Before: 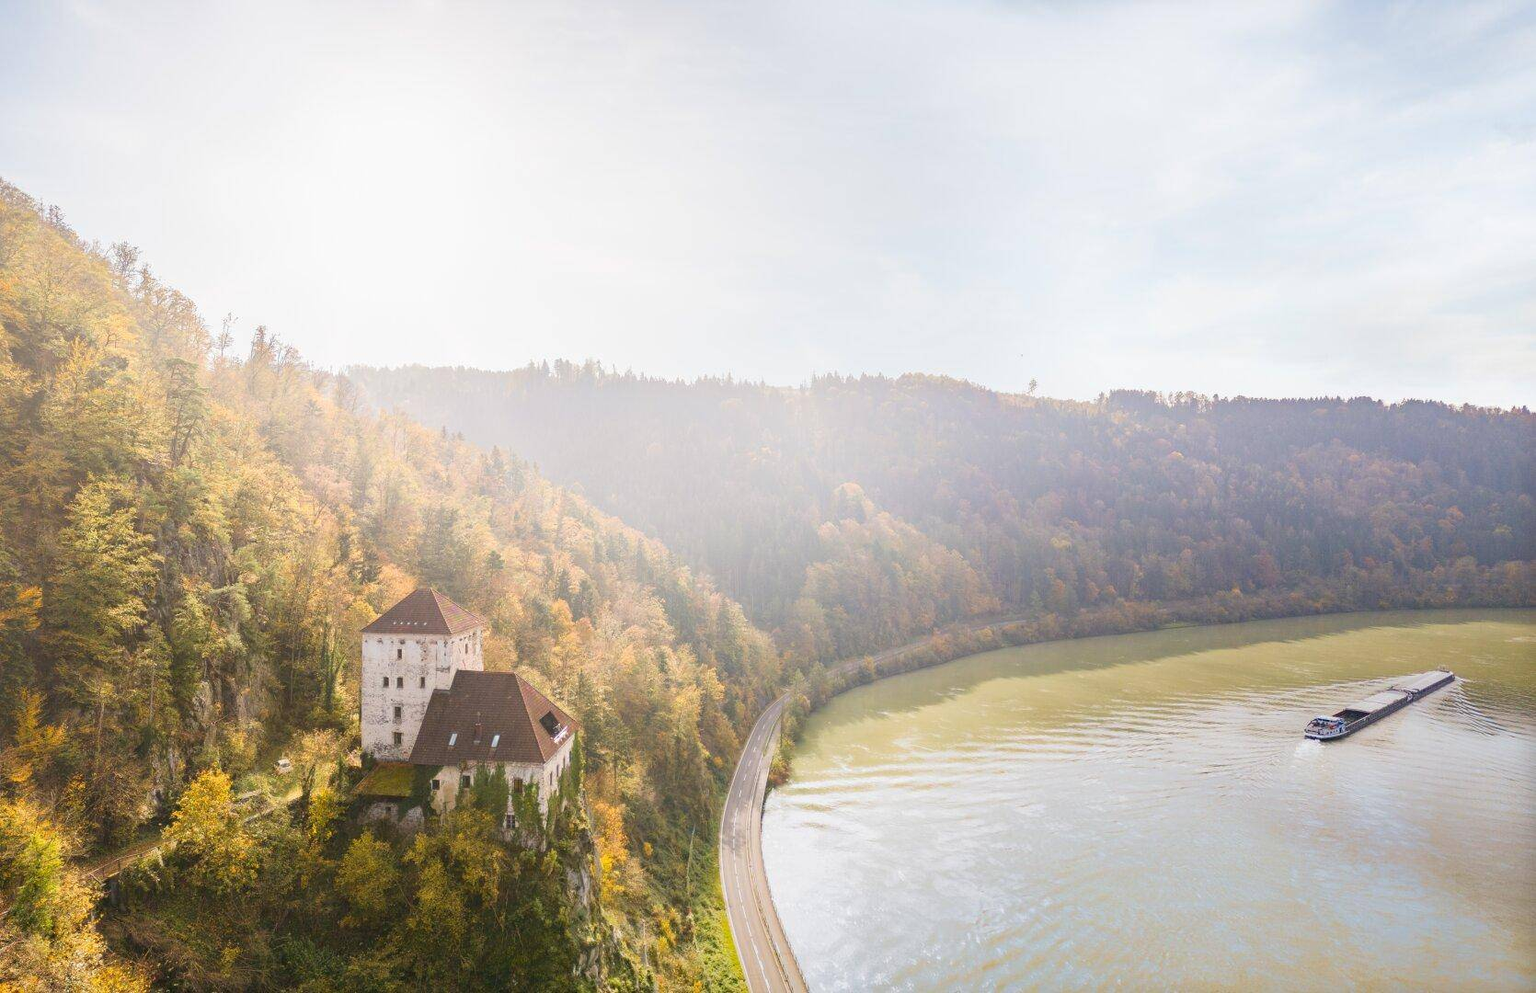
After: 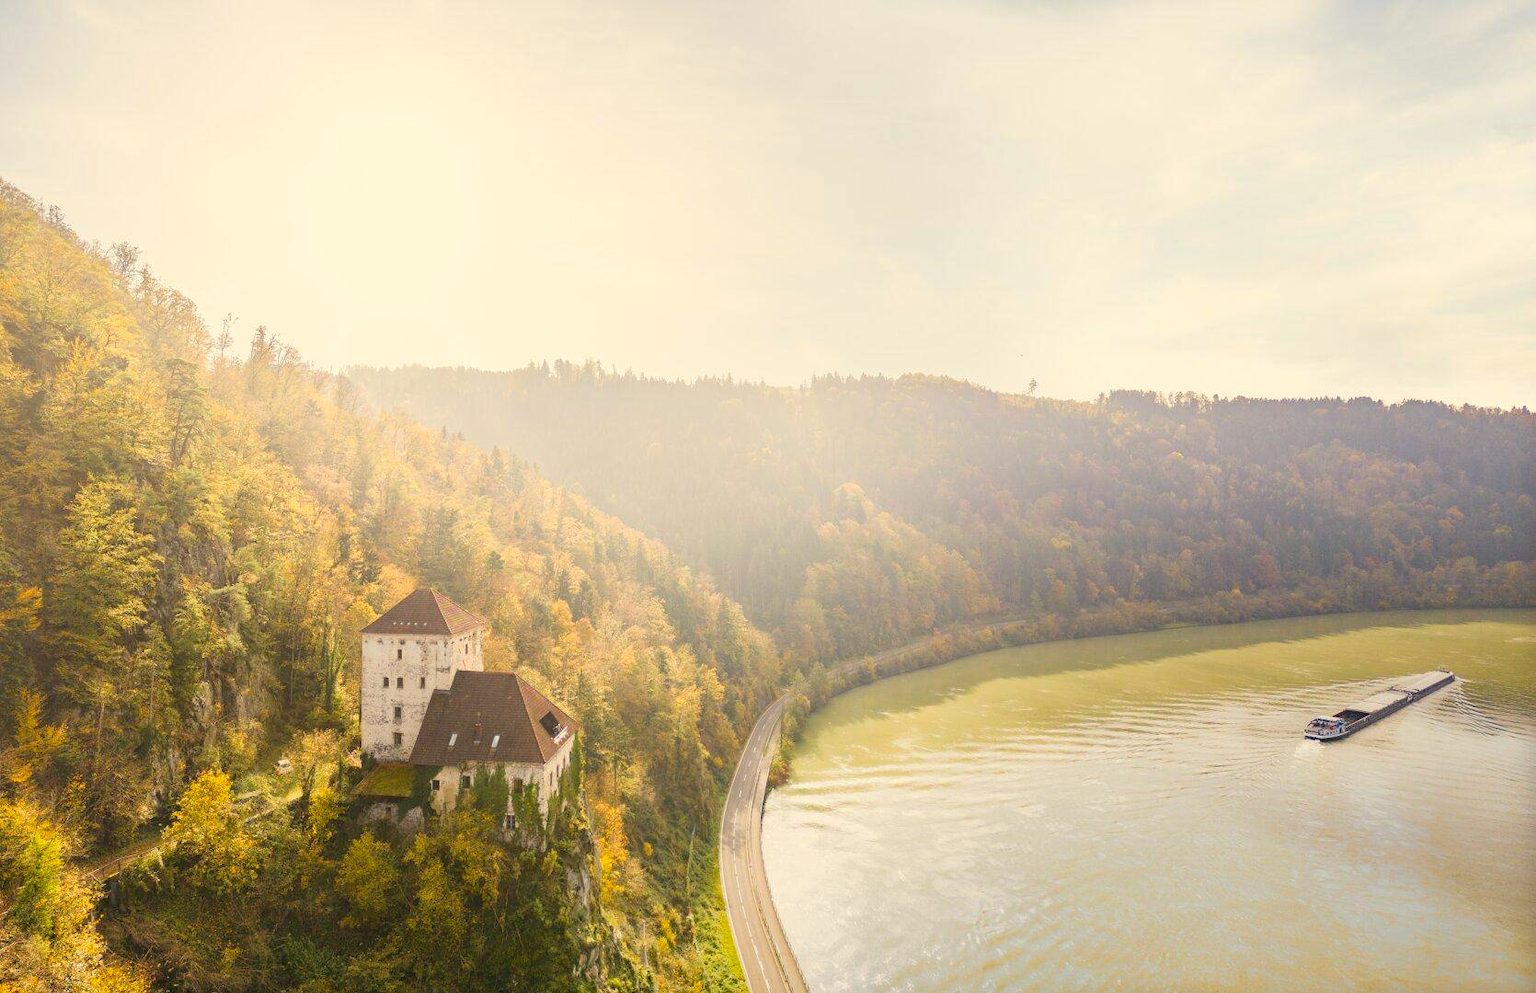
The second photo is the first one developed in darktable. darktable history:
levels: levels [0.018, 0.493, 1]
color correction: highlights a* 1.39, highlights b* 17.83
